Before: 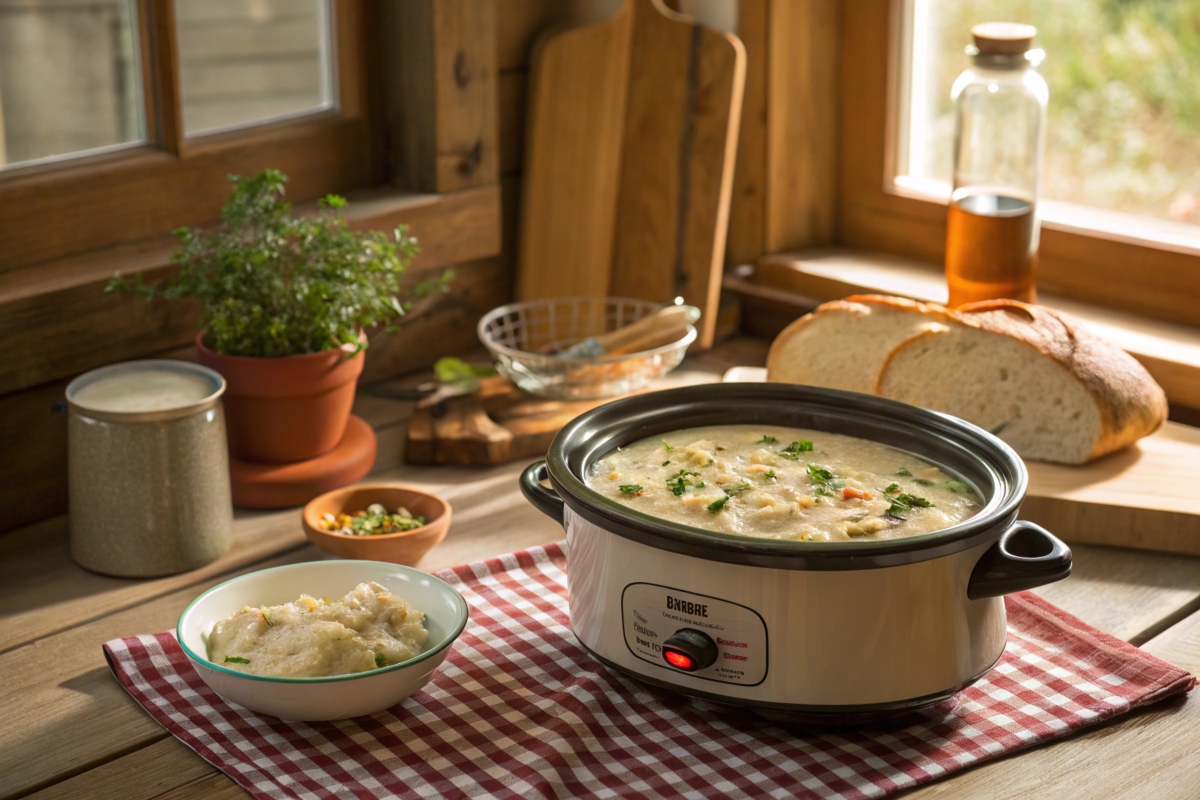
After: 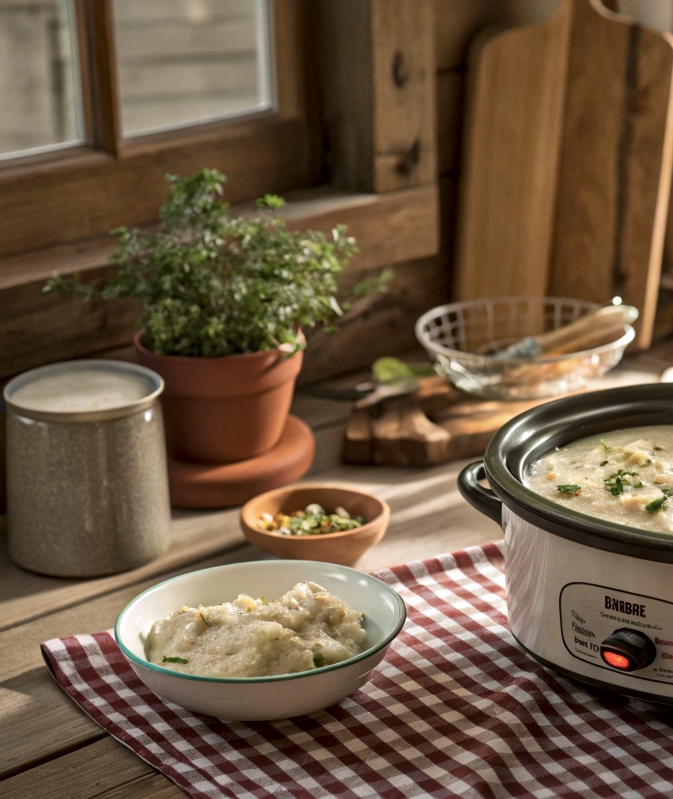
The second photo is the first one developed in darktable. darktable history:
color correction: highlights b* 0.023, saturation 0.784
local contrast: mode bilateral grid, contrast 19, coarseness 20, detail 150%, midtone range 0.2
crop: left 5.198%, right 38.666%
